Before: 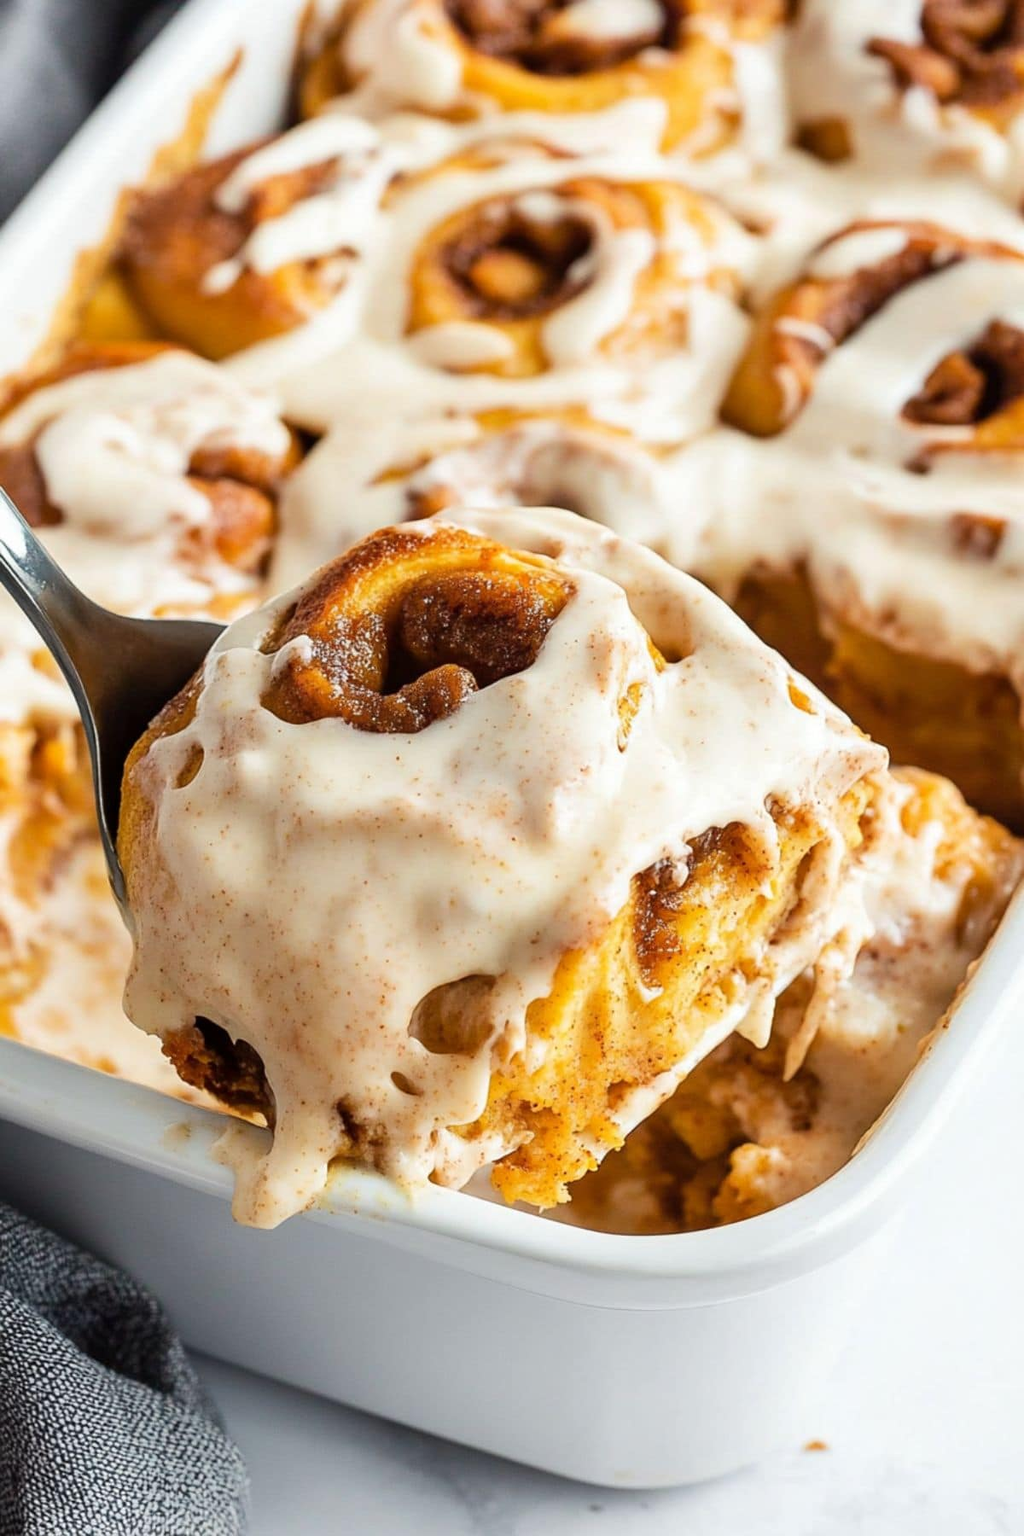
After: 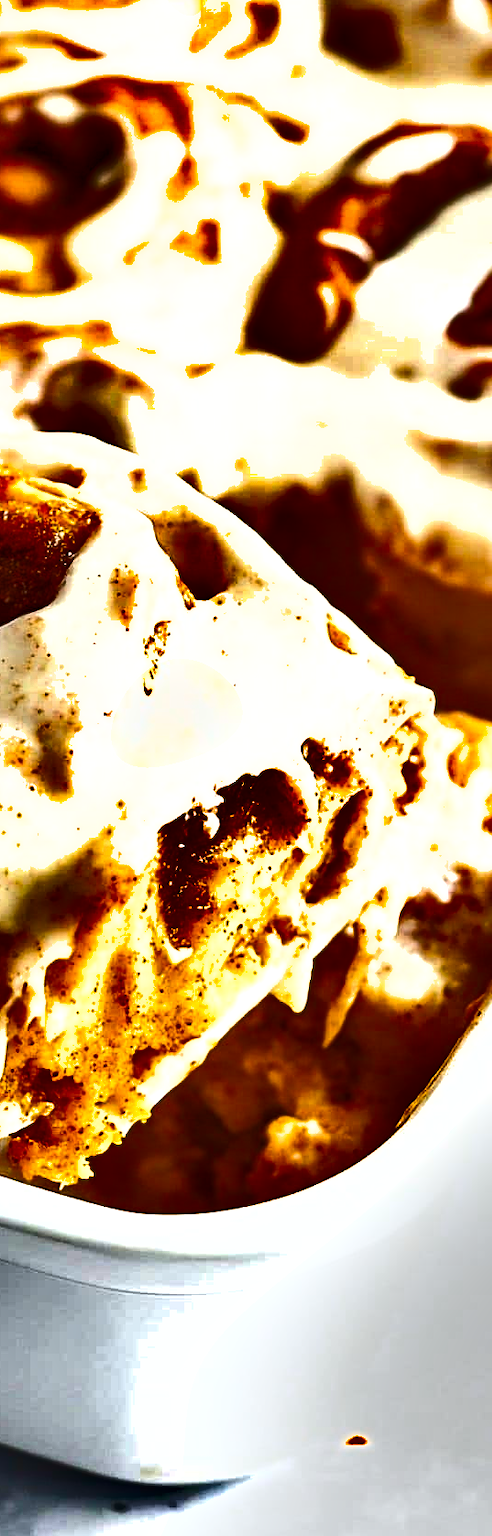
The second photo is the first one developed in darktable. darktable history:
exposure: exposure 0.574 EV, compensate highlight preservation false
color balance rgb: perceptual saturation grading › global saturation 20%, perceptual saturation grading › highlights 2.243%, perceptual saturation grading › shadows 49.299%, perceptual brilliance grading › global brilliance 3.378%, global vibrance 20%
crop: left 47.33%, top 6.876%, right 7.897%
shadows and highlights: shadows 20.93, highlights -81.8, soften with gaussian
